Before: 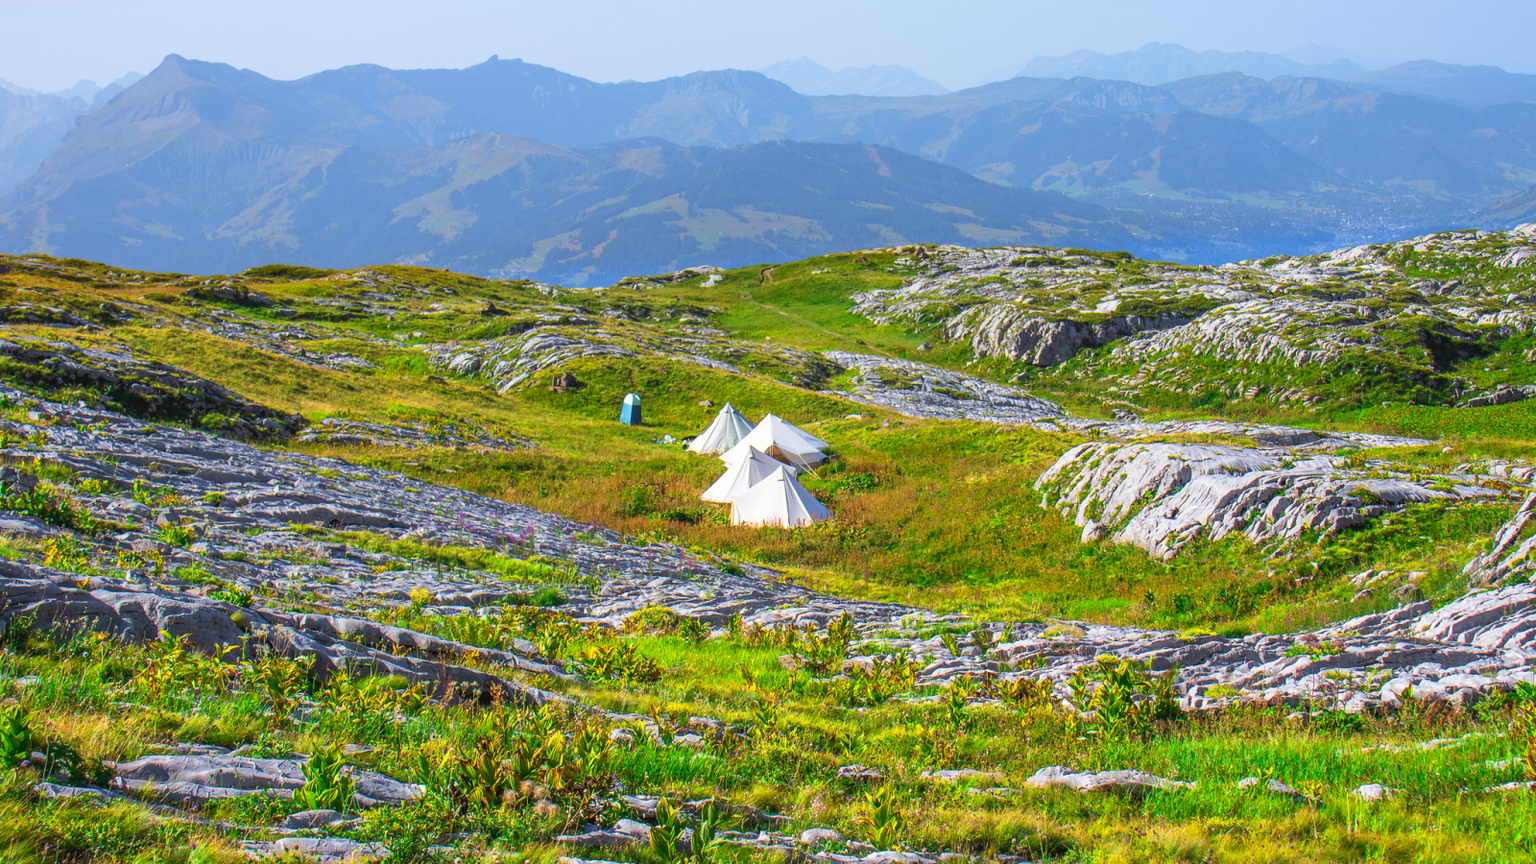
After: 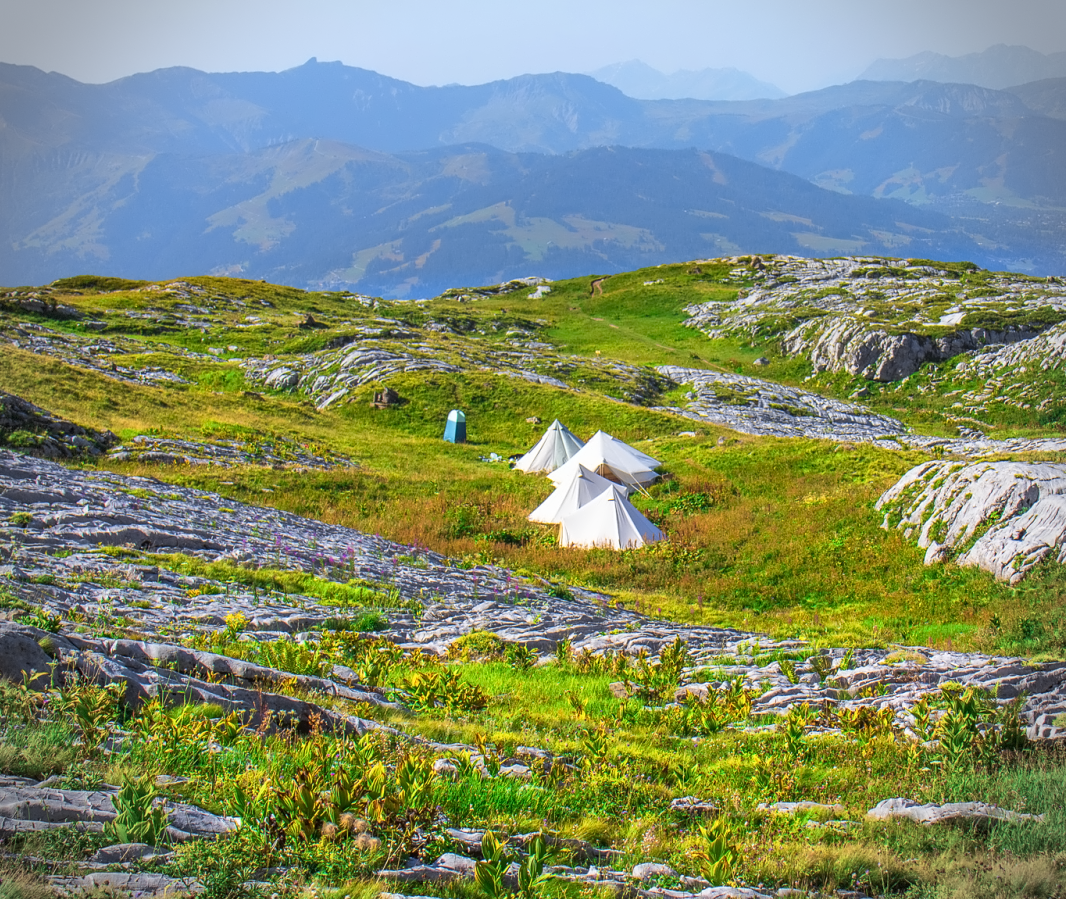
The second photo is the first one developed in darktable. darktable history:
vignetting: dithering 8-bit output, unbound false
contrast equalizer: y [[0.5 ×4, 0.524, 0.59], [0.5 ×6], [0.5 ×6], [0, 0, 0, 0.01, 0.045, 0.012], [0, 0, 0, 0.044, 0.195, 0.131]]
crop and rotate: left 12.648%, right 20.685%
